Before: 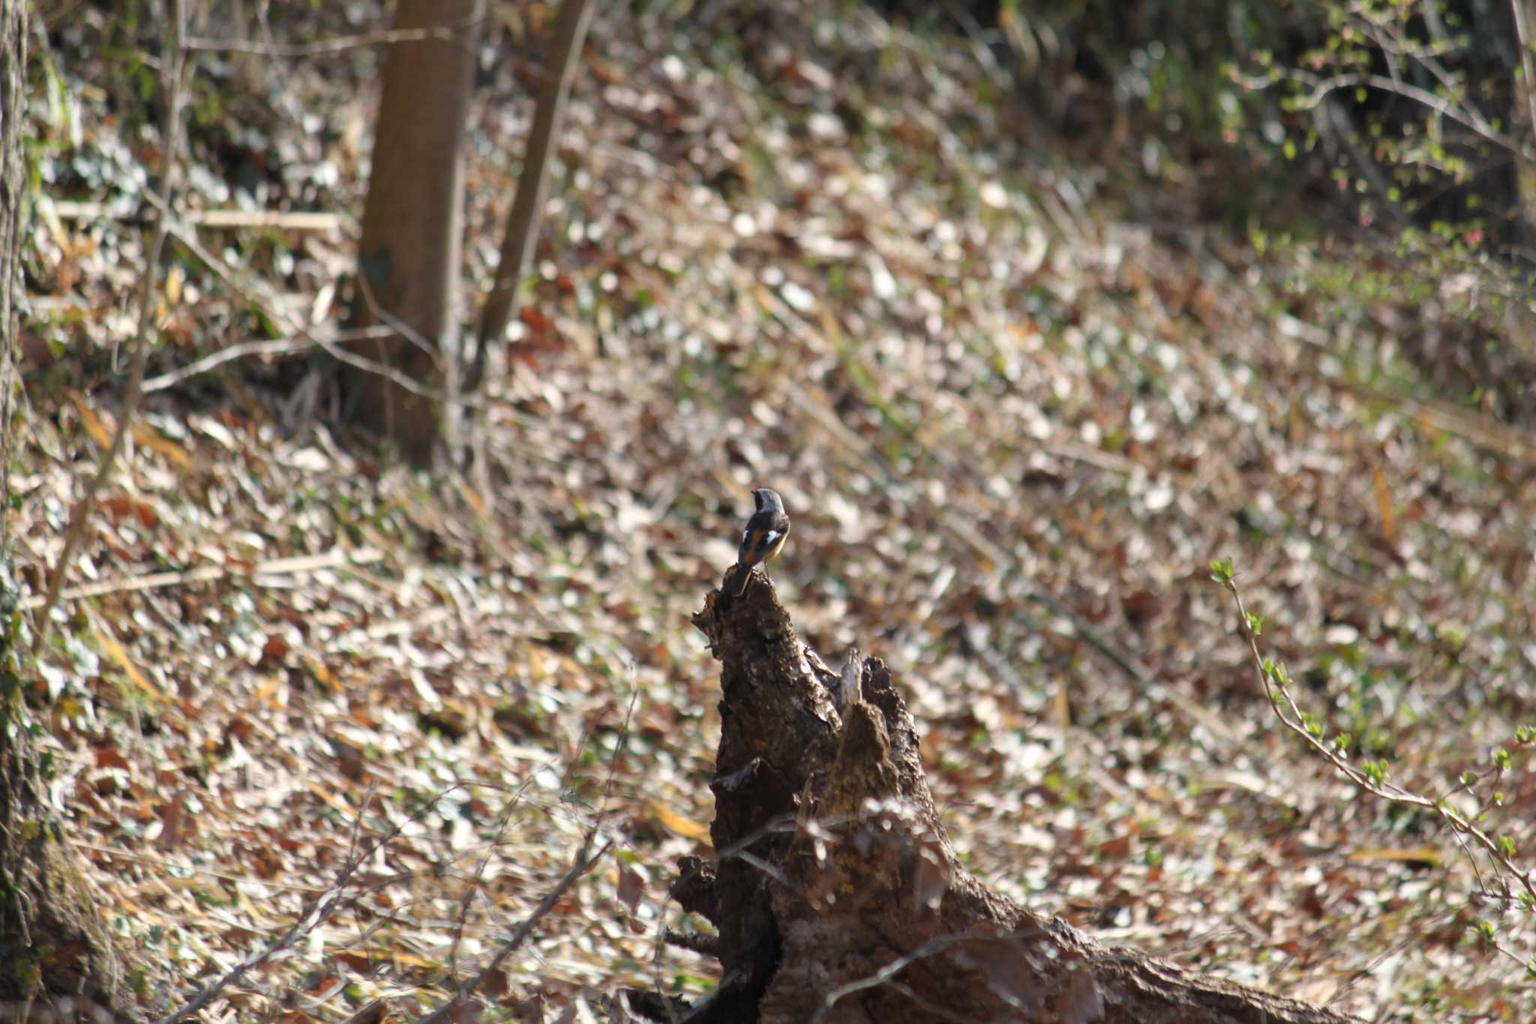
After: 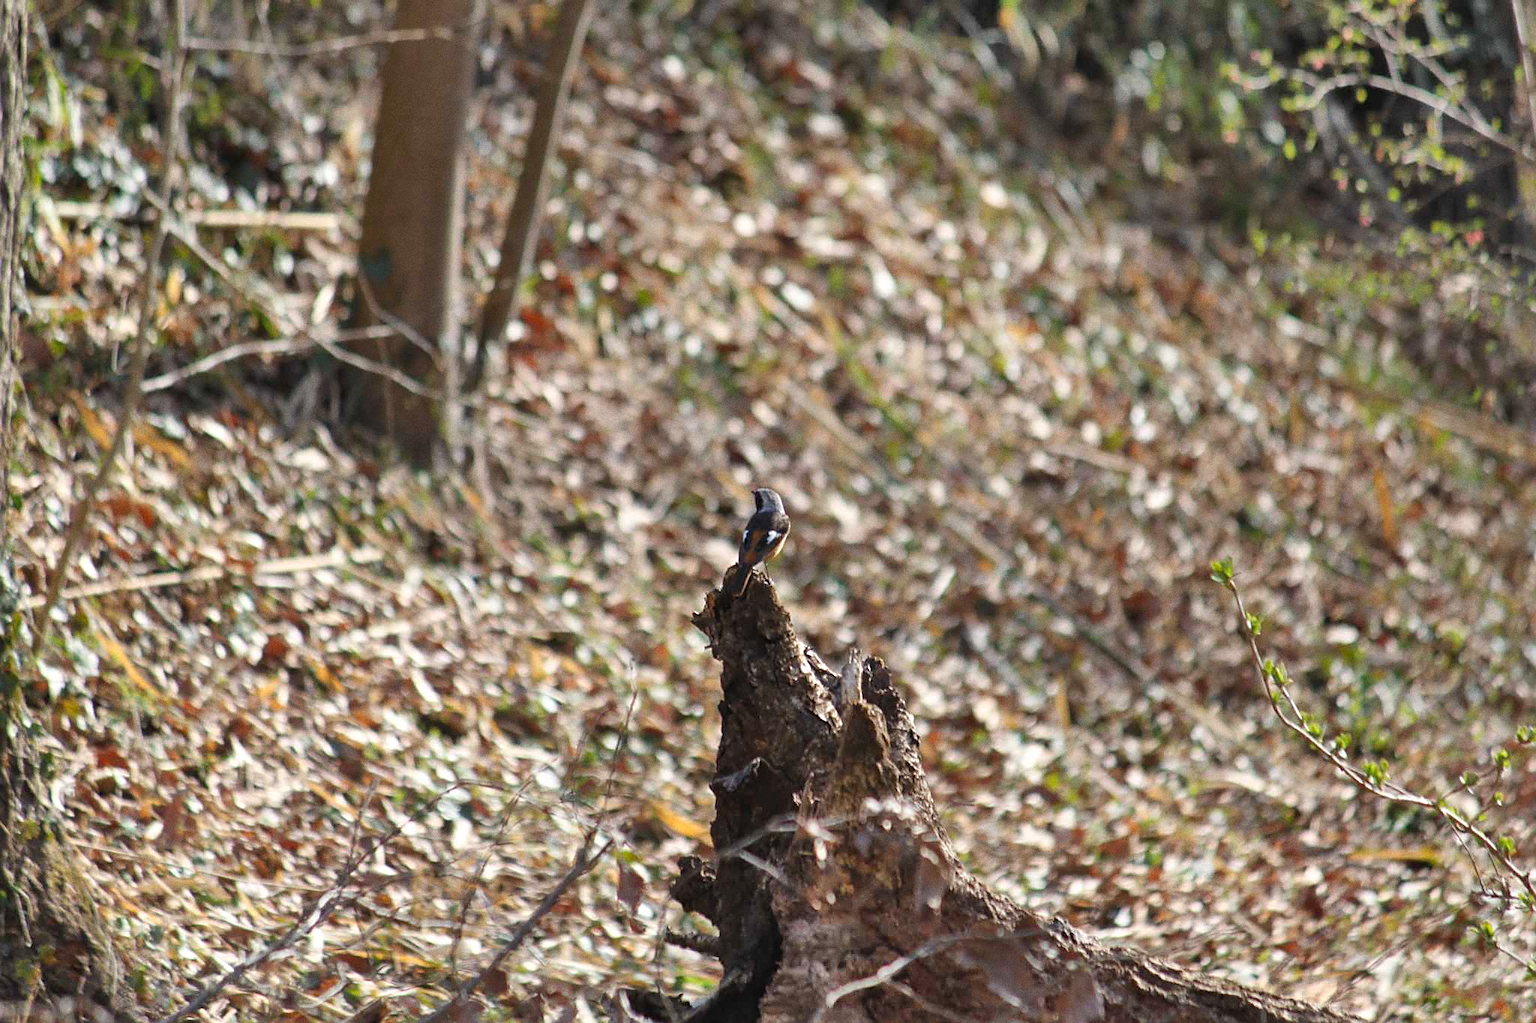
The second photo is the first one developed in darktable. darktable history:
sharpen: amount 0.575
shadows and highlights: shadows 75, highlights -25, soften with gaussian
grain: coarseness 0.09 ISO
color balance rgb: perceptual saturation grading › global saturation 10%
